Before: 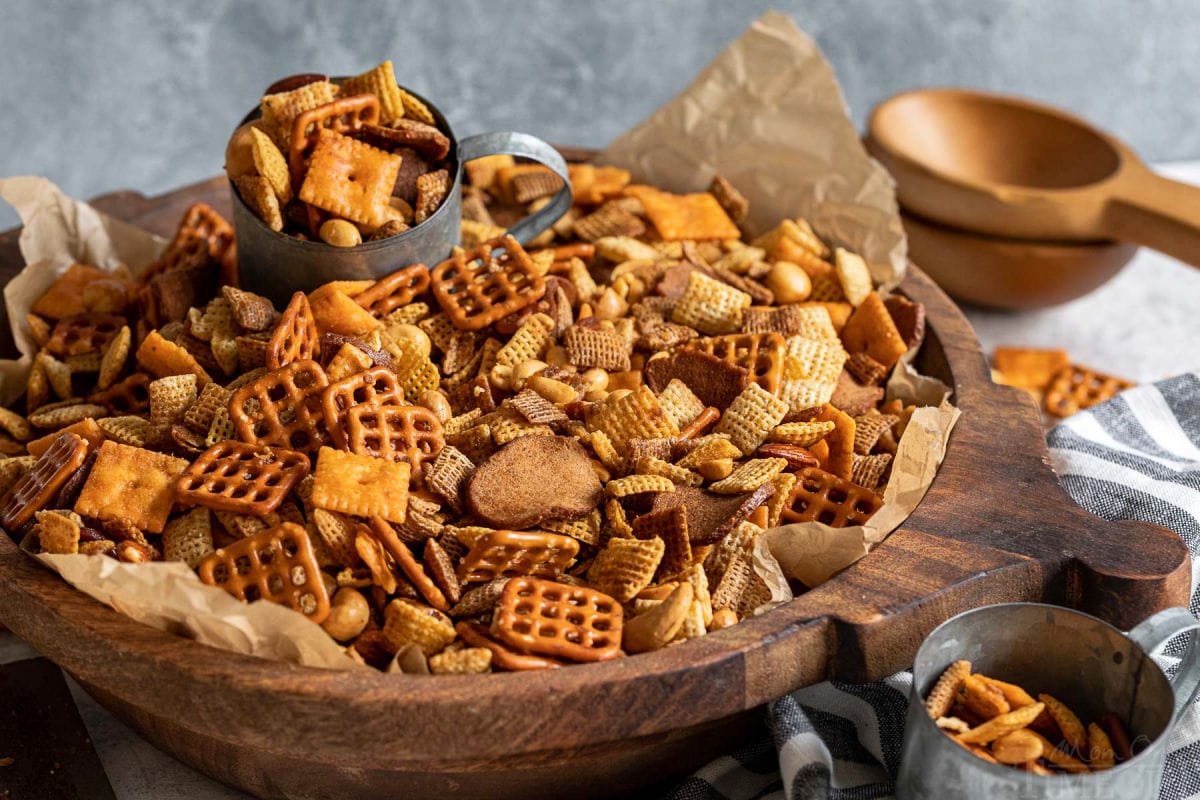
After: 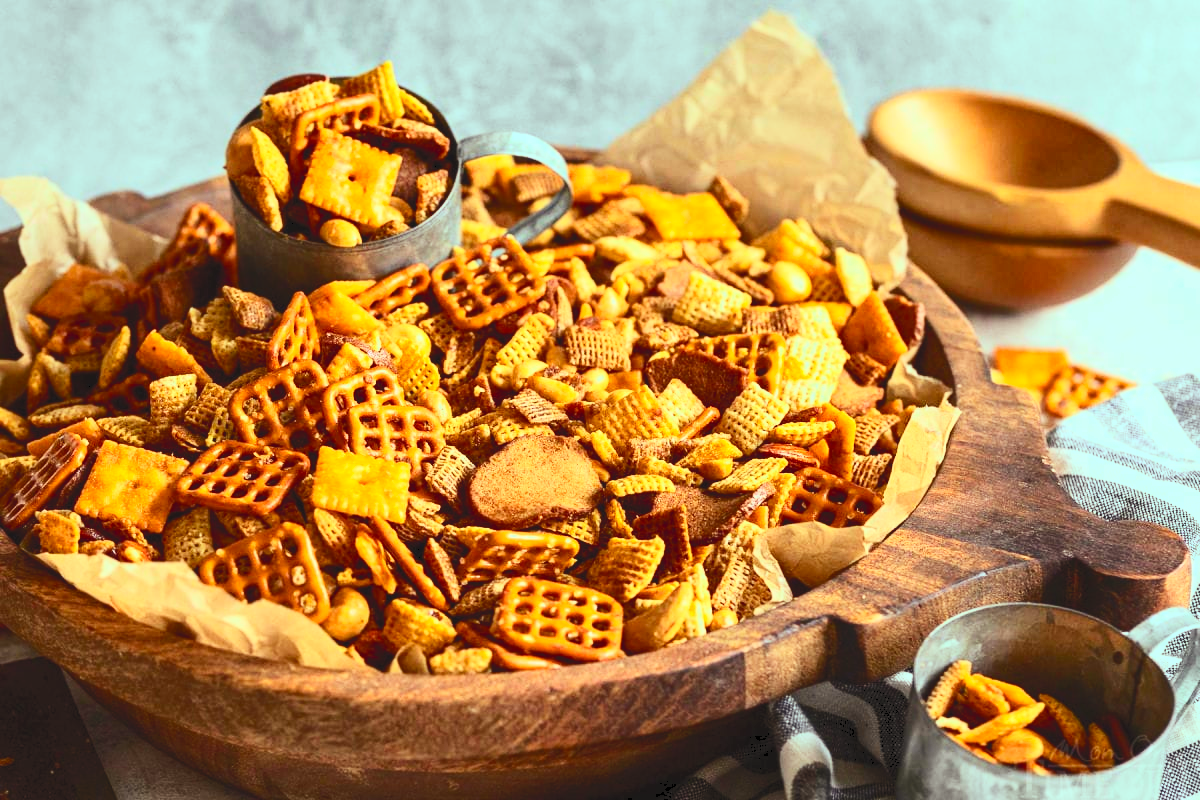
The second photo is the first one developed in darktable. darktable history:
color balance rgb: highlights gain › chroma 5.456%, highlights gain › hue 194.8°, perceptual saturation grading › global saturation 0.225%
contrast brightness saturation: contrast 0.243, brightness 0.244, saturation 0.377
tone curve: curves: ch0 [(0, 0) (0.003, 0.077) (0.011, 0.089) (0.025, 0.105) (0.044, 0.122) (0.069, 0.134) (0.1, 0.151) (0.136, 0.171) (0.177, 0.198) (0.224, 0.23) (0.277, 0.273) (0.335, 0.343) (0.399, 0.422) (0.468, 0.508) (0.543, 0.601) (0.623, 0.695) (0.709, 0.782) (0.801, 0.866) (0.898, 0.934) (1, 1)], color space Lab, independent channels, preserve colors none
color correction: highlights a* 11.34, highlights b* 11.86
